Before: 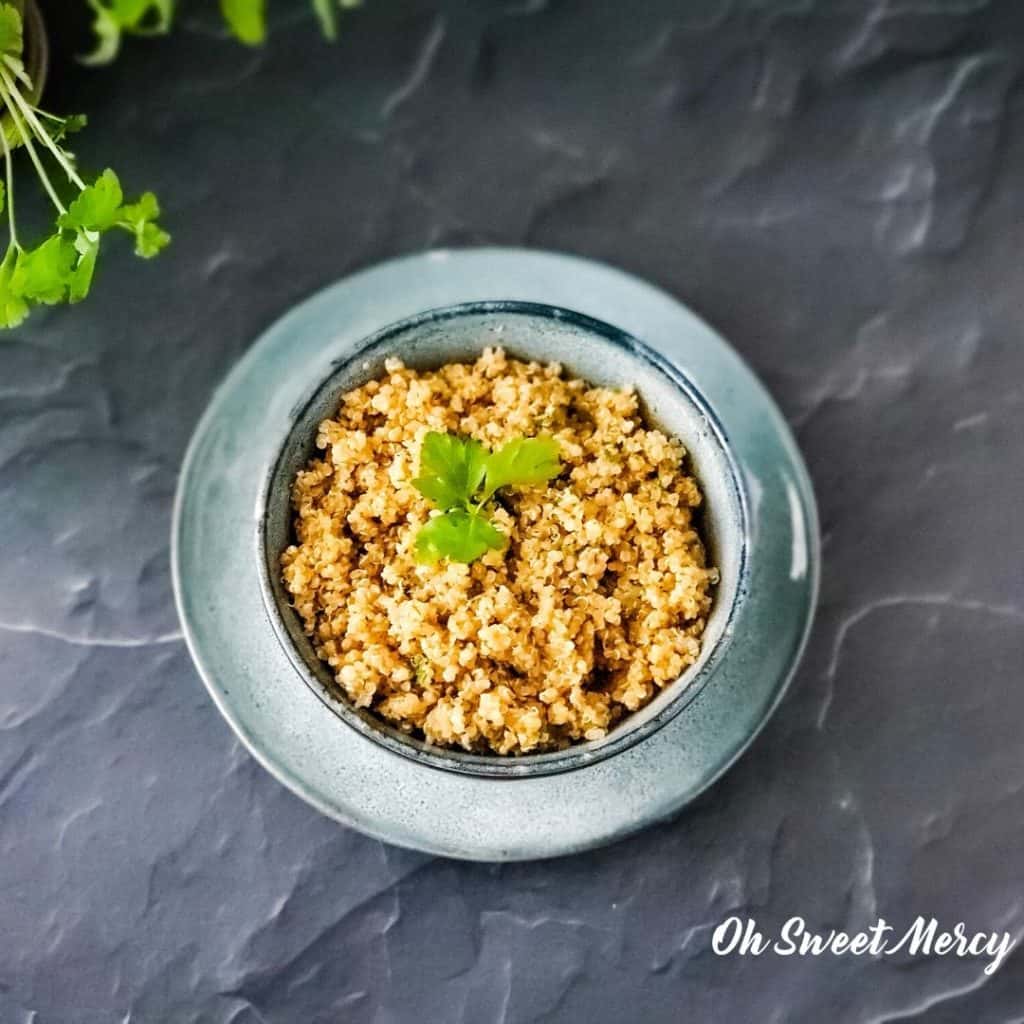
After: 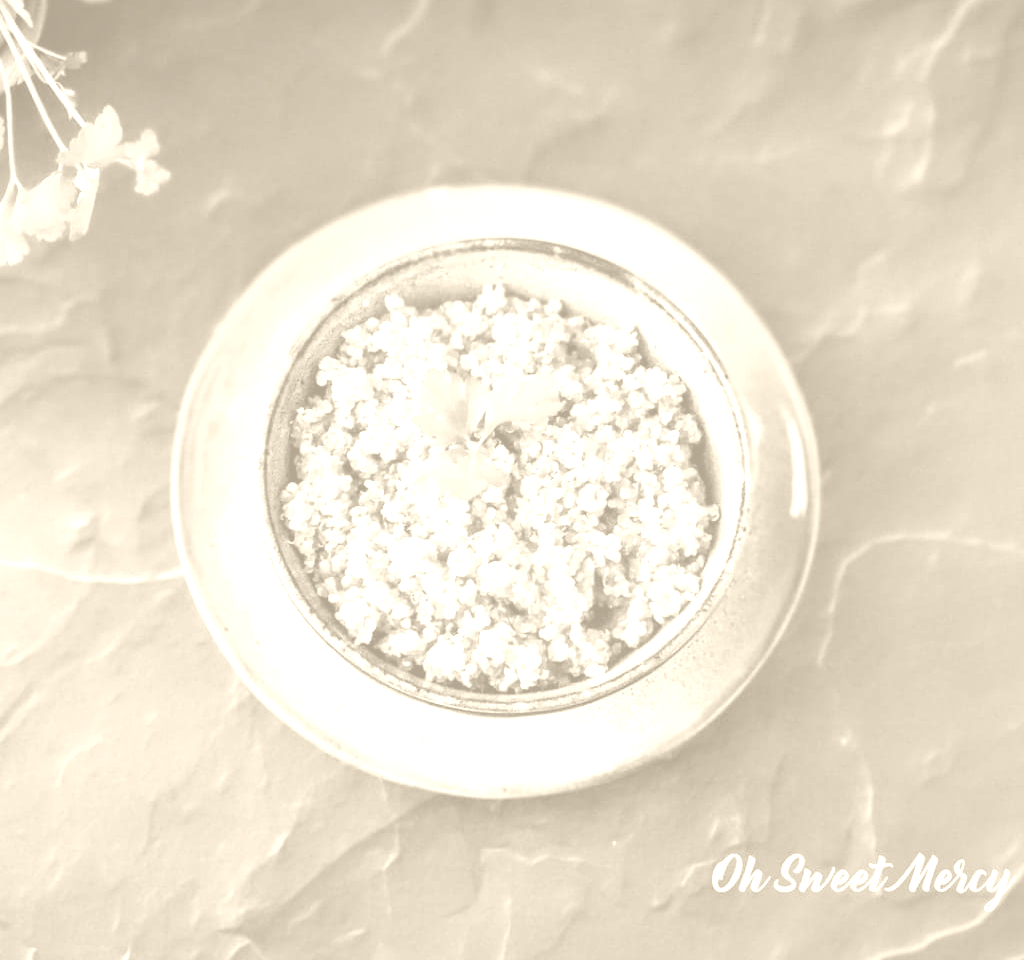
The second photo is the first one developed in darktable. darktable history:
crop and rotate: top 6.25%
colorize: hue 36°, saturation 71%, lightness 80.79%
